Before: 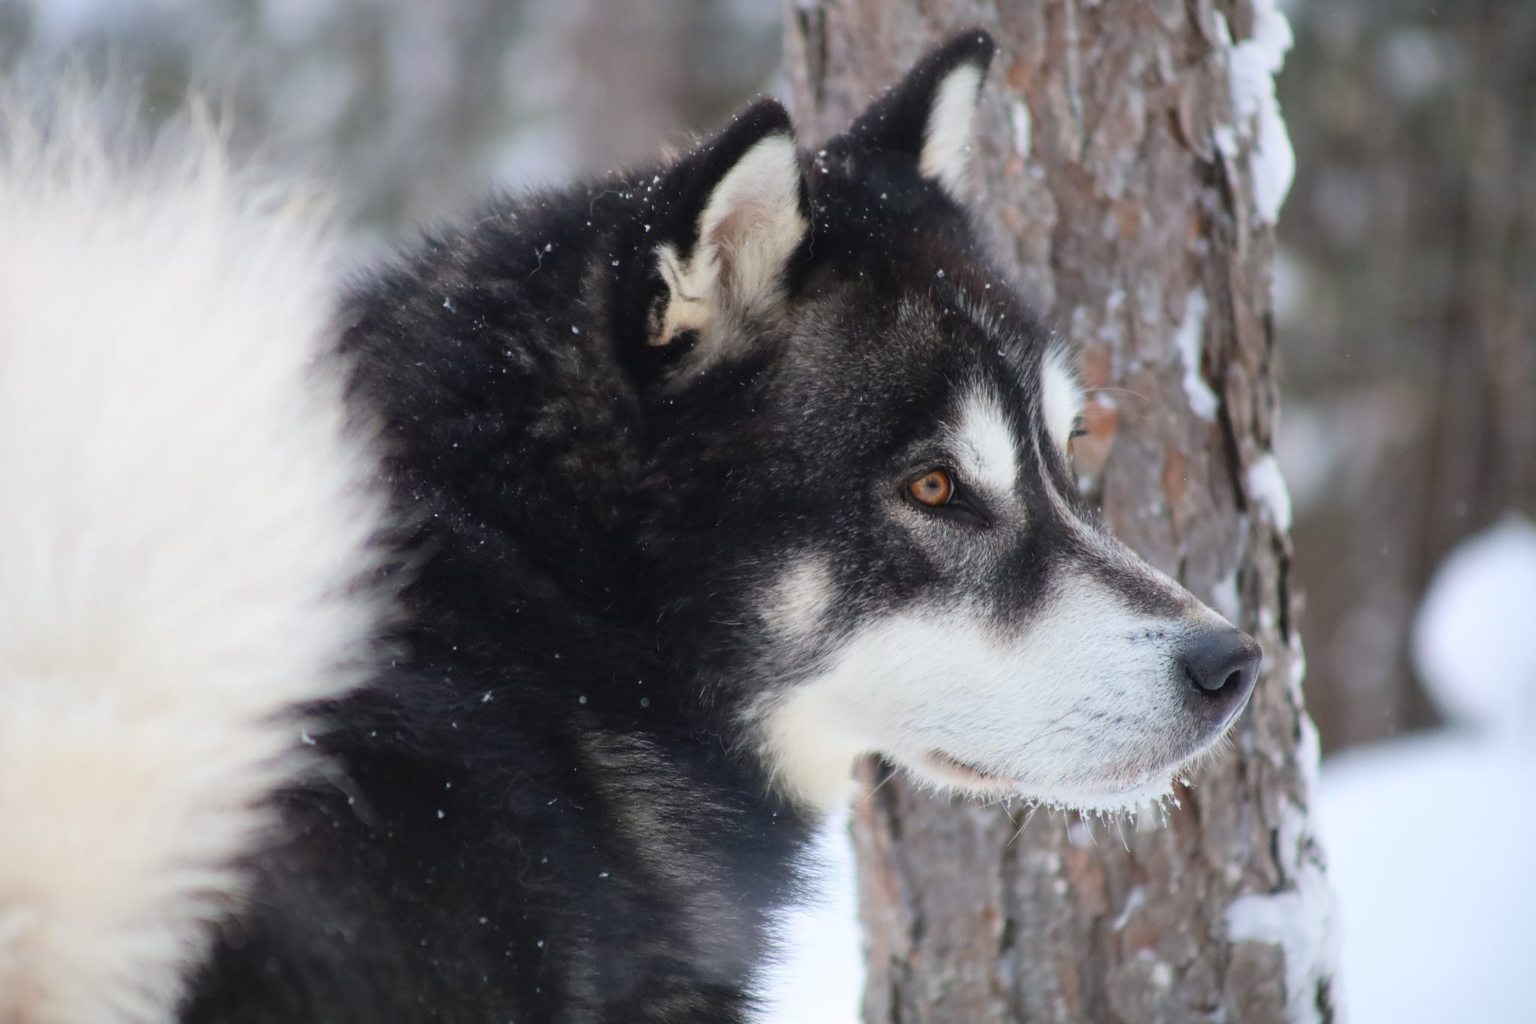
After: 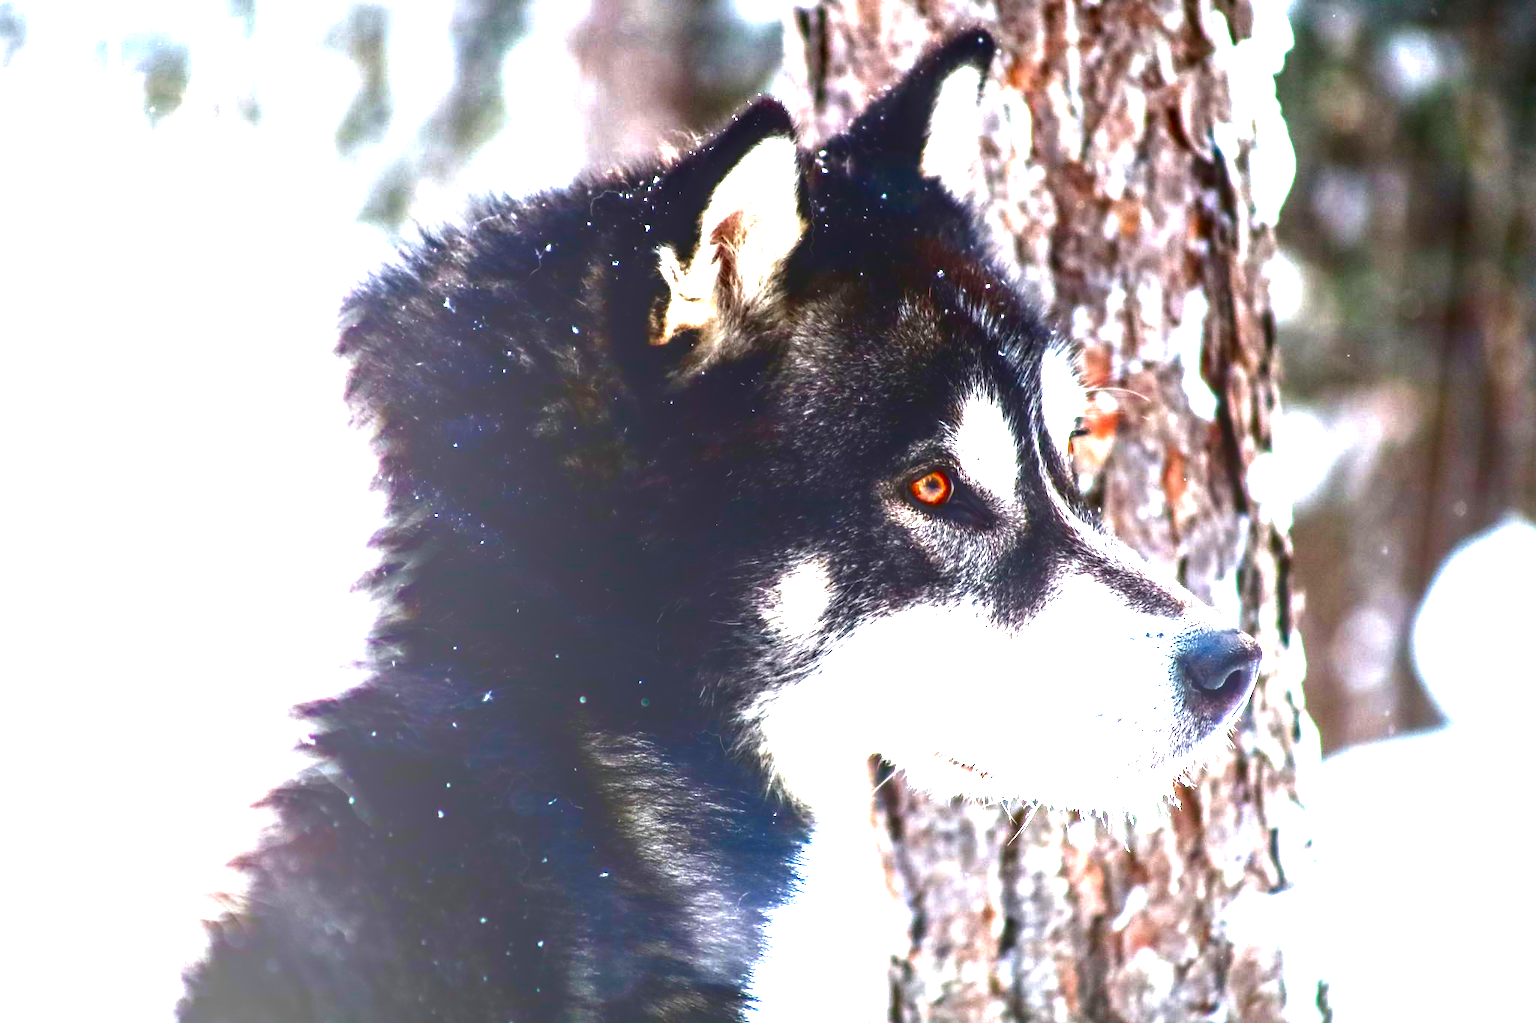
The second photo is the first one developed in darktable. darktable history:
contrast brightness saturation: brightness -1, saturation 1
levels: levels [0, 0.476, 0.951]
exposure: black level correction 0, exposure 1.741 EV, compensate exposure bias true, compensate highlight preservation false
local contrast: highlights 25%, detail 150%
